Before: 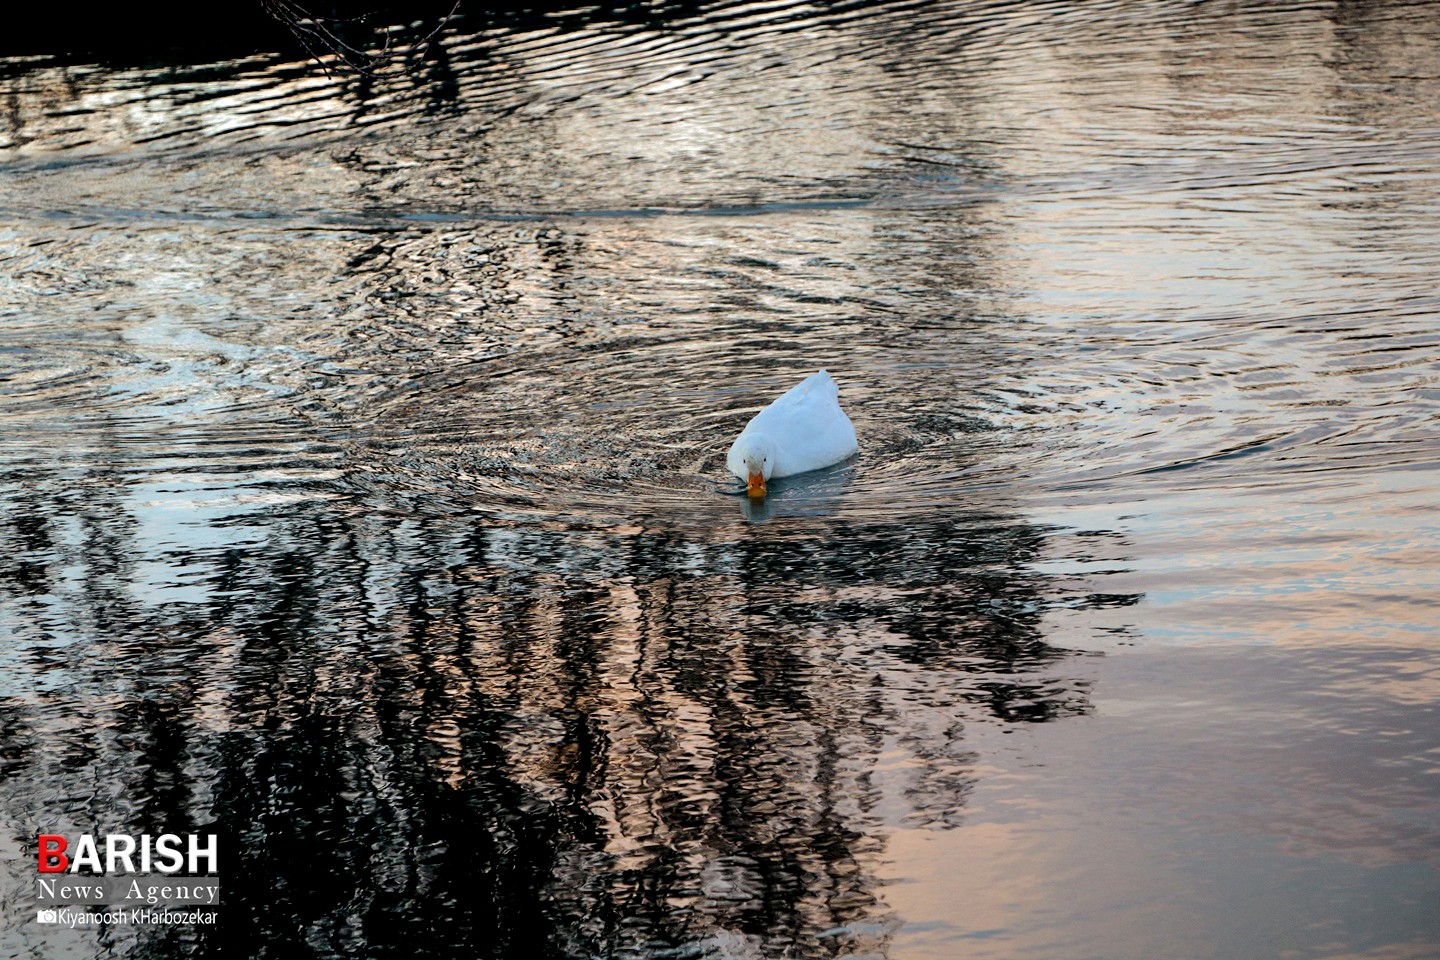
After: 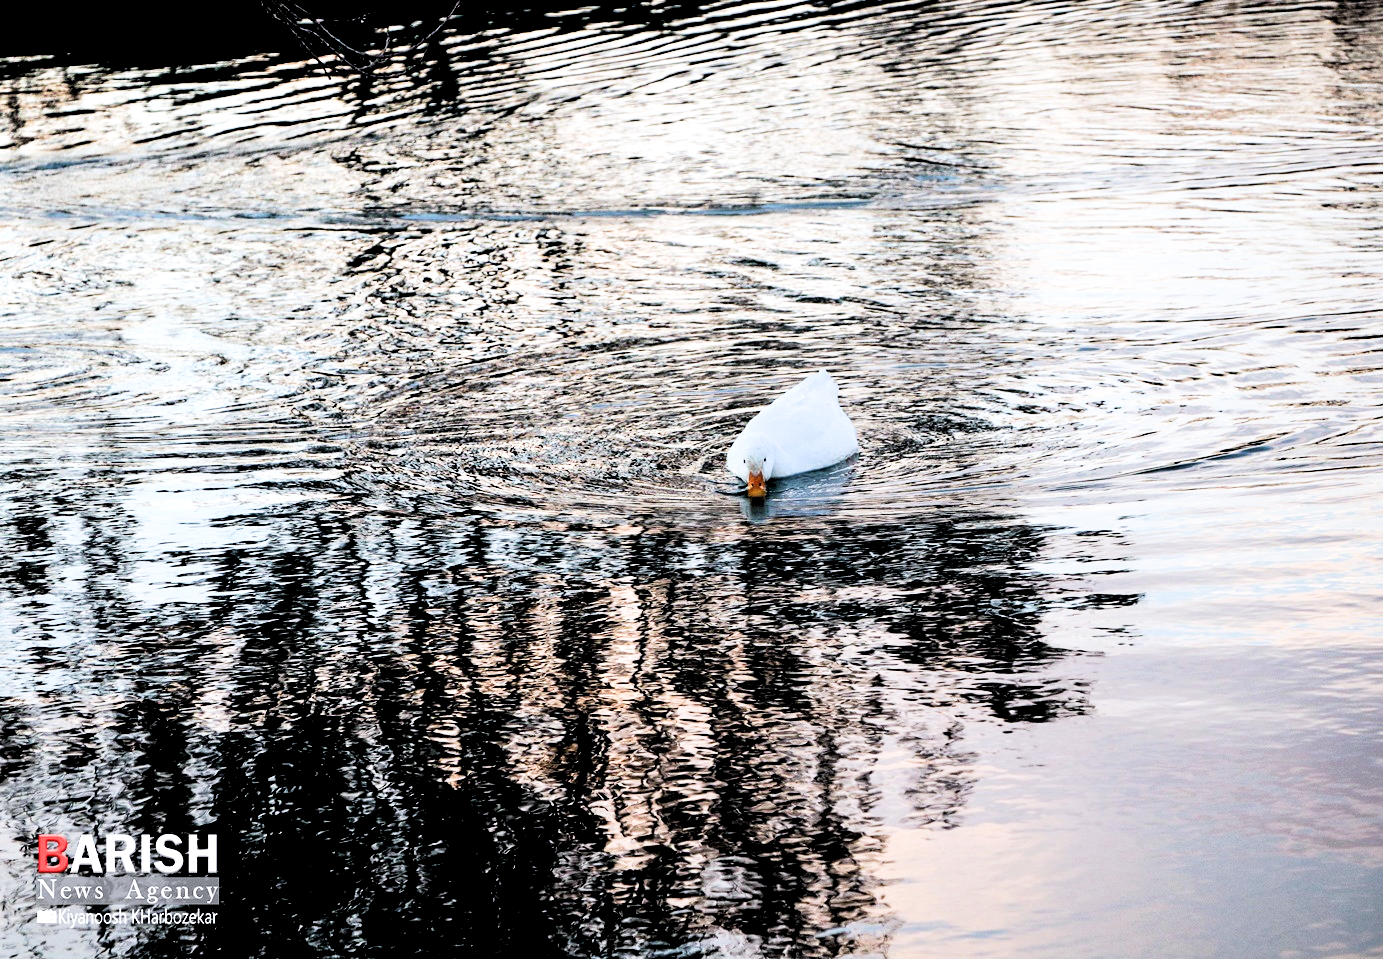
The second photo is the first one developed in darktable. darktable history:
tone equalizer: -8 EV -0.42 EV, -7 EV -0.367 EV, -6 EV -0.36 EV, -5 EV -0.234 EV, -3 EV 0.228 EV, -2 EV 0.337 EV, -1 EV 0.398 EV, +0 EV 0.397 EV
crop: right 3.902%, bottom 0.034%
local contrast: highlights 102%, shadows 100%, detail 119%, midtone range 0.2
exposure: black level correction 0, exposure 0.696 EV, compensate exposure bias true, compensate highlight preservation false
color calibration: illuminant as shot in camera, x 0.358, y 0.373, temperature 4628.91 K
filmic rgb: black relative exposure -5.13 EV, white relative exposure 3.55 EV, hardness 3.18, contrast 1.507, highlights saturation mix -48.58%
